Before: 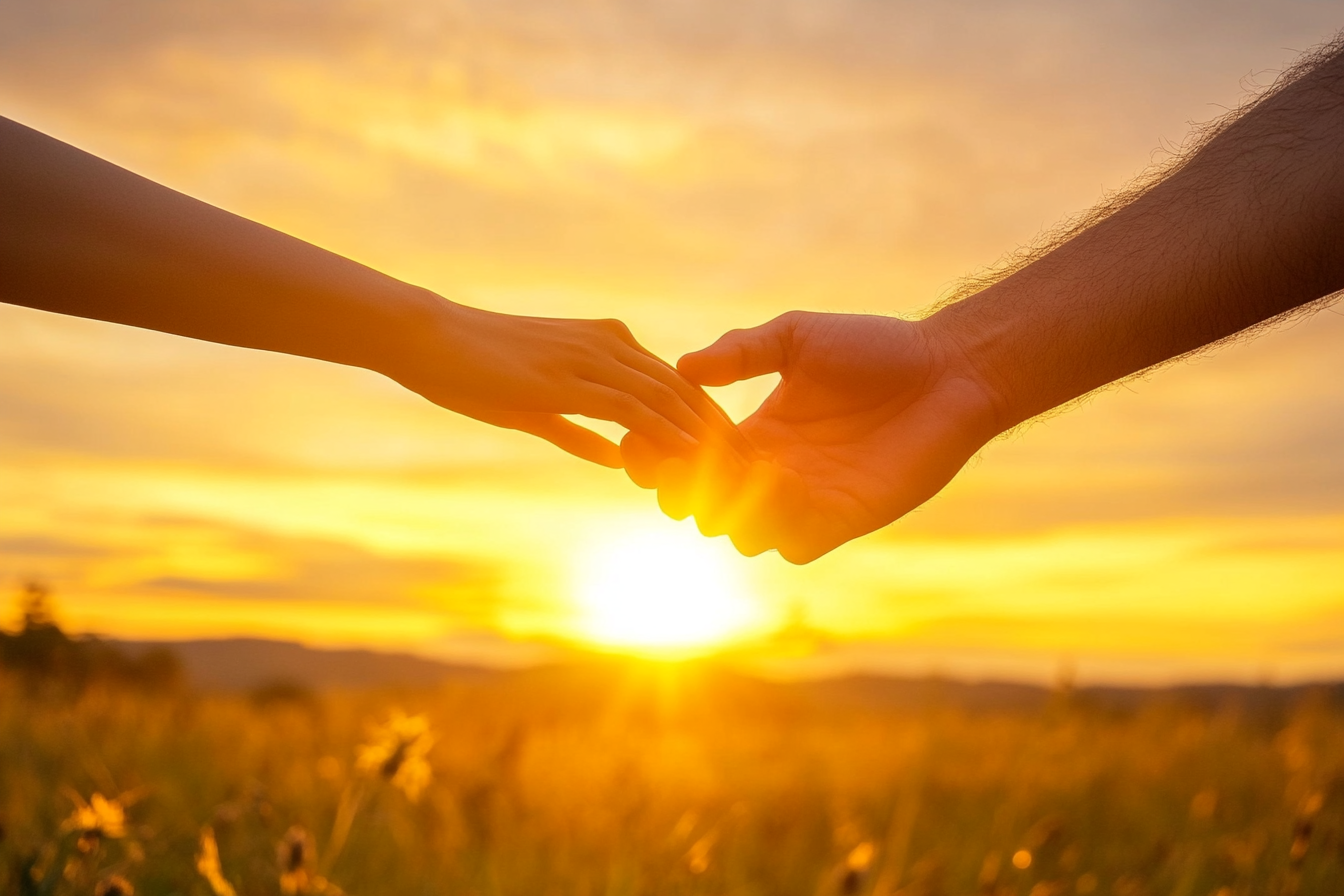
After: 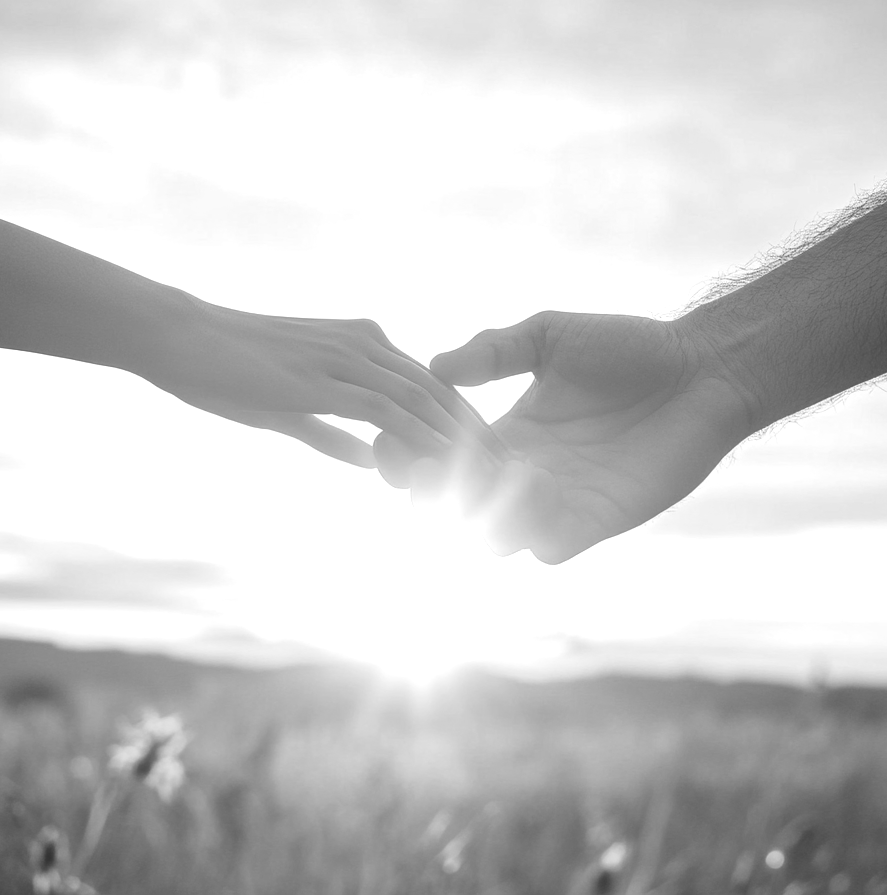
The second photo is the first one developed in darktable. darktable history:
exposure: black level correction 0, exposure 0.7 EV, compensate exposure bias true, compensate highlight preservation false
crop and rotate: left 18.442%, right 15.508%
monochrome: on, module defaults
